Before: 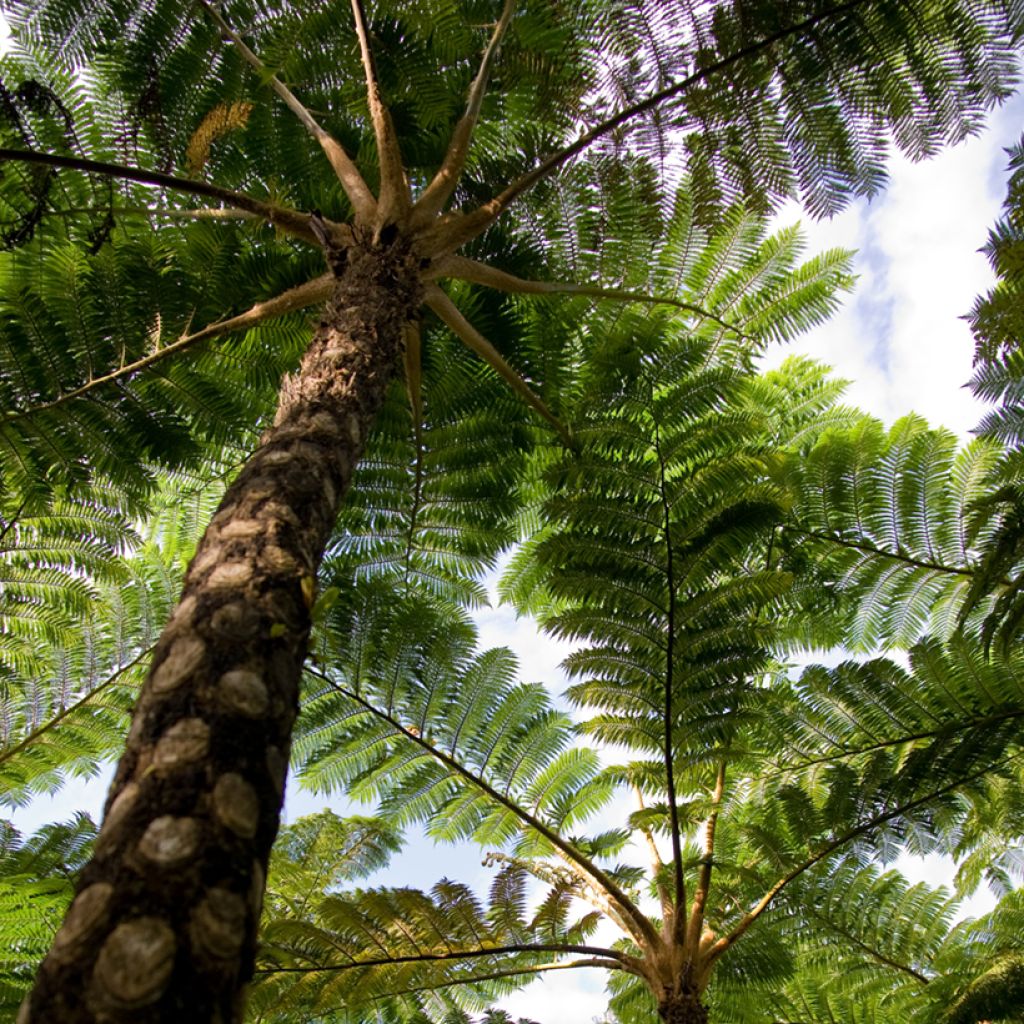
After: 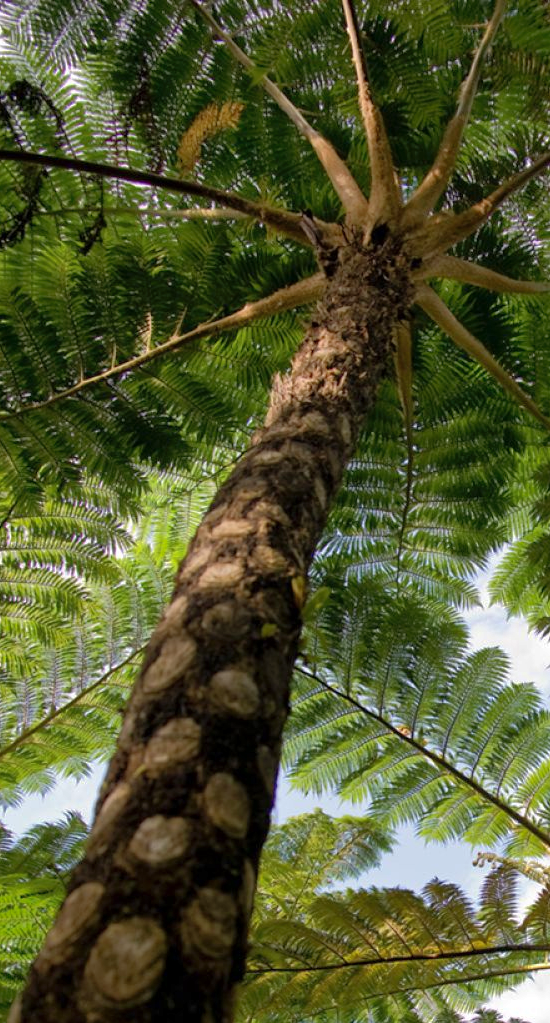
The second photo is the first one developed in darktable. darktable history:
shadows and highlights: on, module defaults
crop: left 0.903%, right 45.304%, bottom 0.091%
